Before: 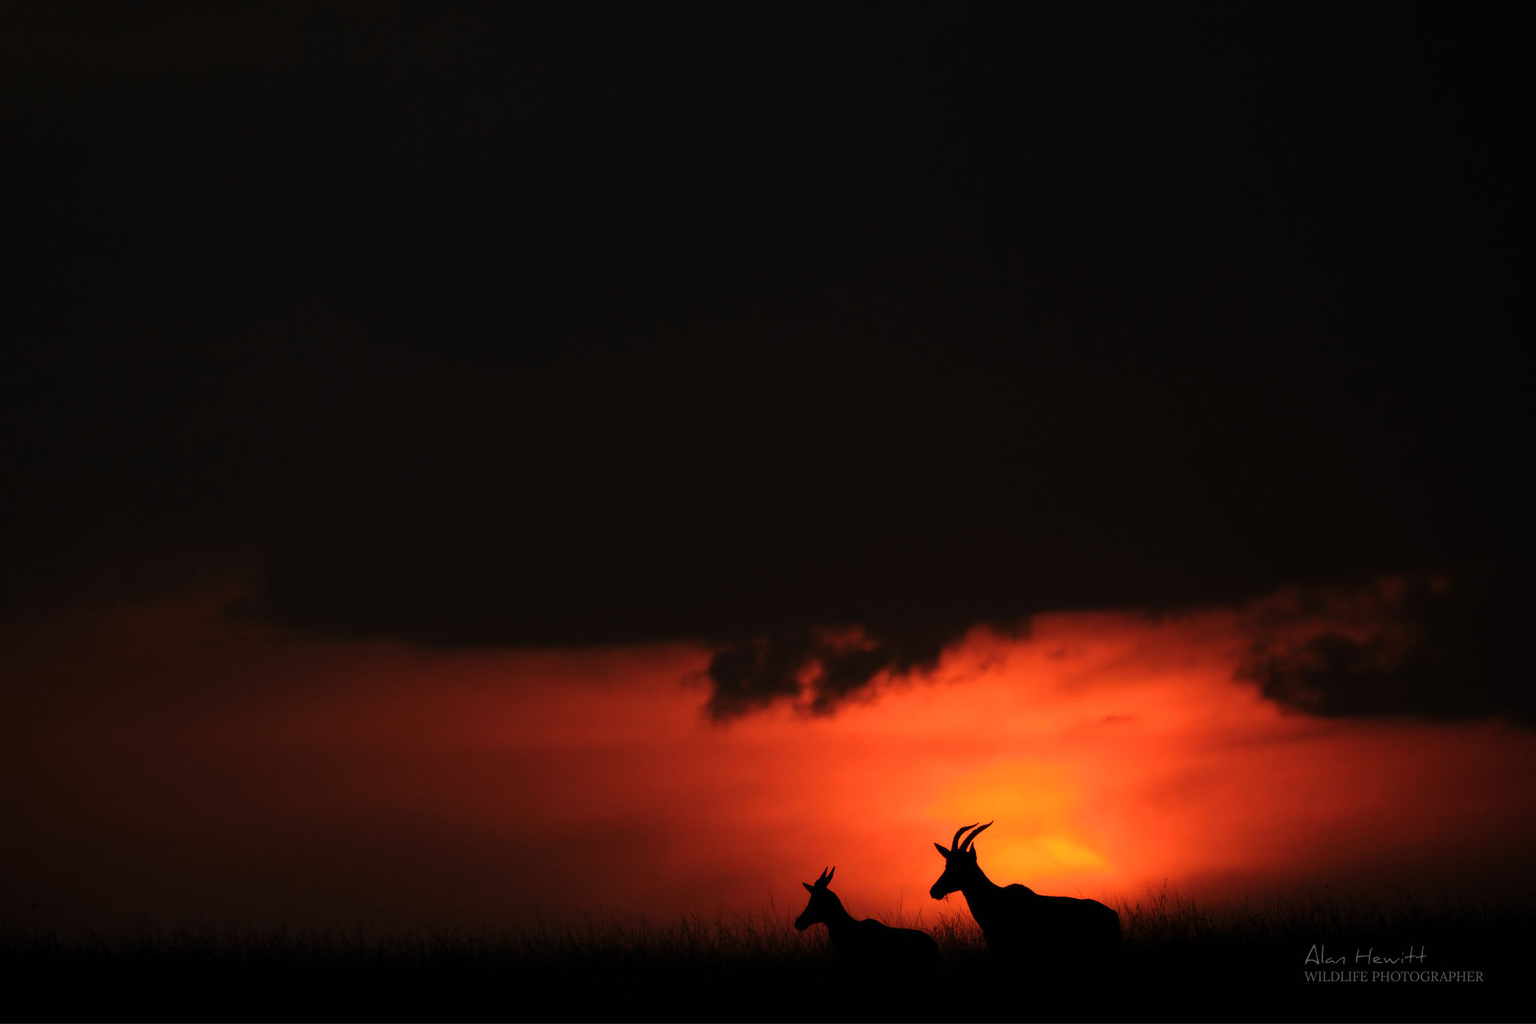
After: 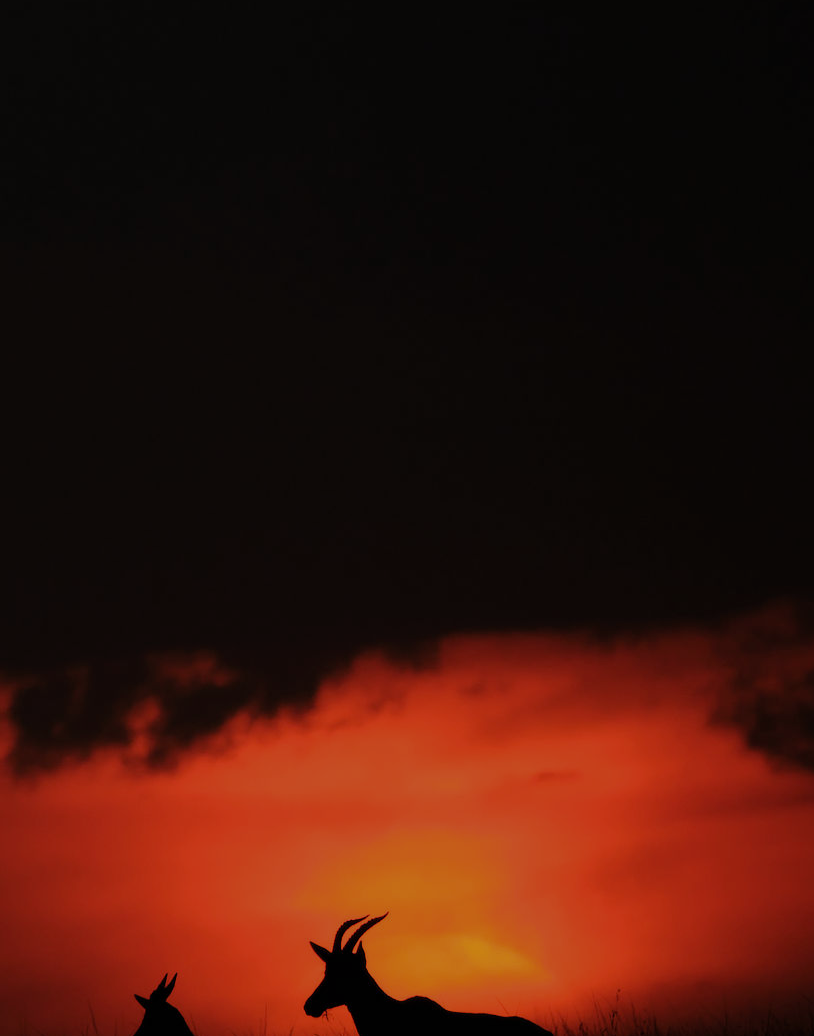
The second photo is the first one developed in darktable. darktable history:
crop: left 45.721%, top 13.393%, right 14.118%, bottom 10.01%
white balance: red 1.05, blue 1.072
base curve: curves: ch0 [(0, 0) (0.826, 0.587) (1, 1)]
